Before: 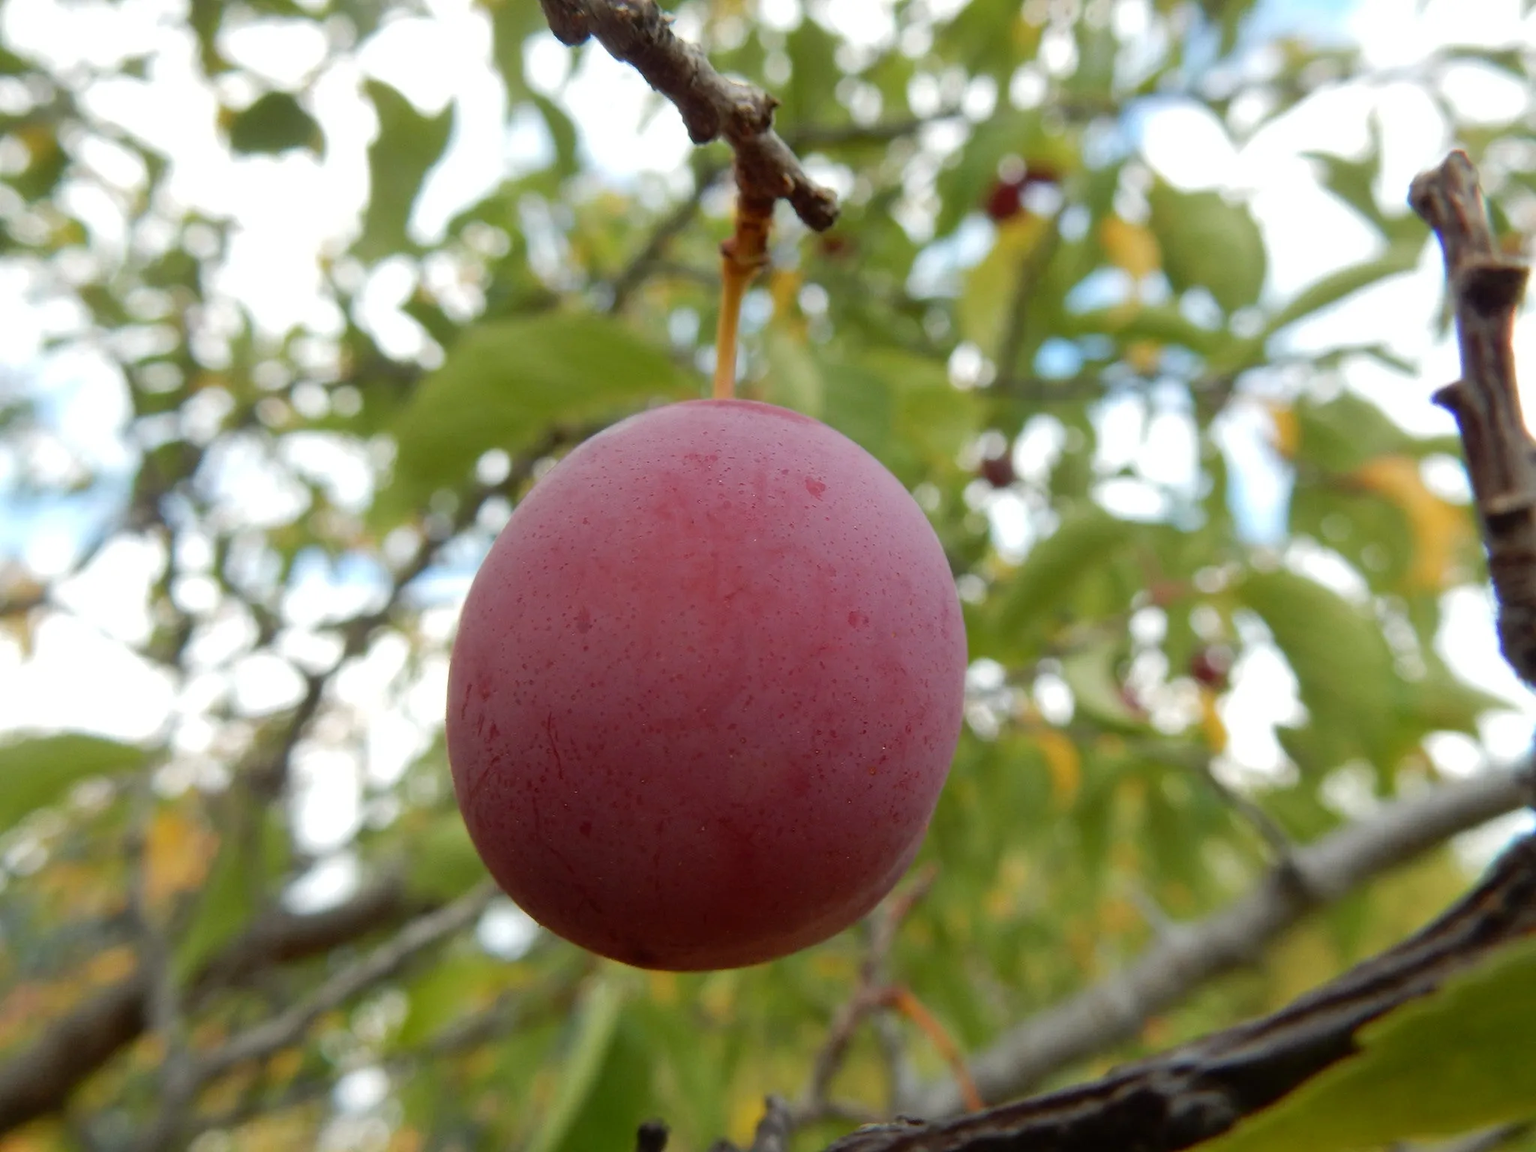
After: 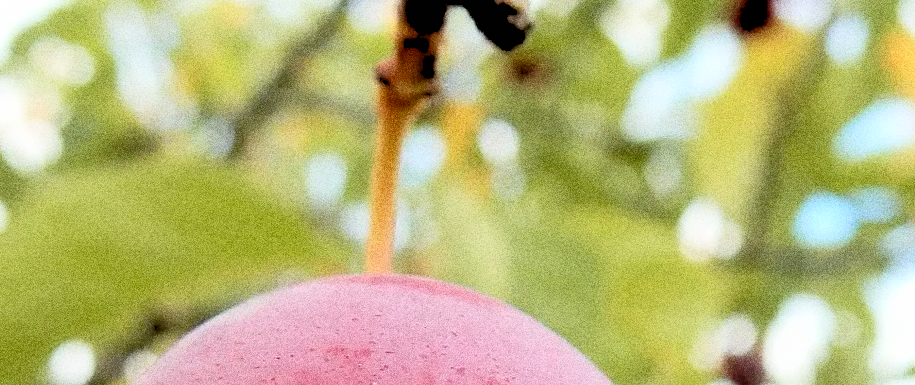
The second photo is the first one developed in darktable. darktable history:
grain: coarseness 10.62 ISO, strength 55.56%
rgb levels: levels [[0.027, 0.429, 0.996], [0, 0.5, 1], [0, 0.5, 1]]
contrast brightness saturation: contrast 0.28
color zones: curves: ch2 [(0, 0.5) (0.143, 0.5) (0.286, 0.489) (0.415, 0.421) (0.571, 0.5) (0.714, 0.5) (0.857, 0.5) (1, 0.5)]
local contrast: mode bilateral grid, contrast 100, coarseness 100, detail 94%, midtone range 0.2
crop: left 28.64%, top 16.832%, right 26.637%, bottom 58.055%
sharpen: amount 0.2
levels: levels [0, 0.478, 1]
